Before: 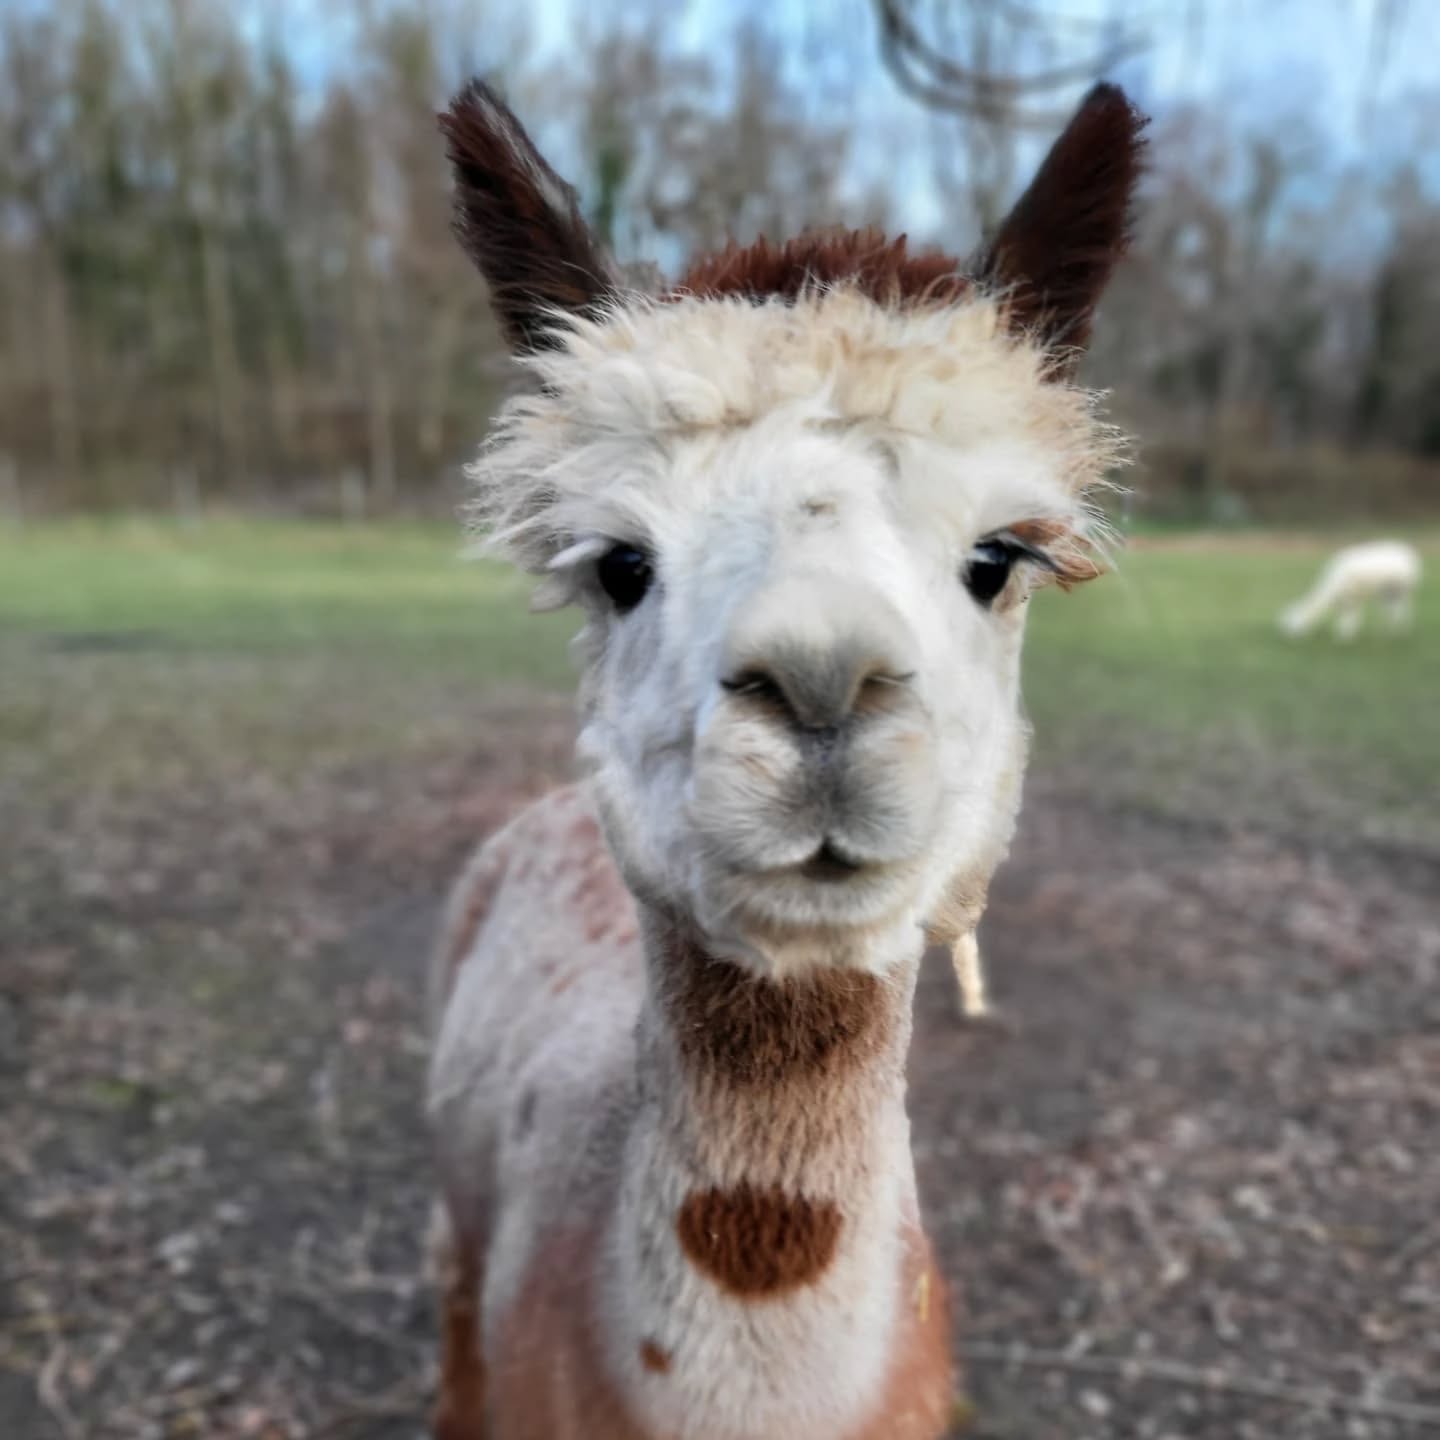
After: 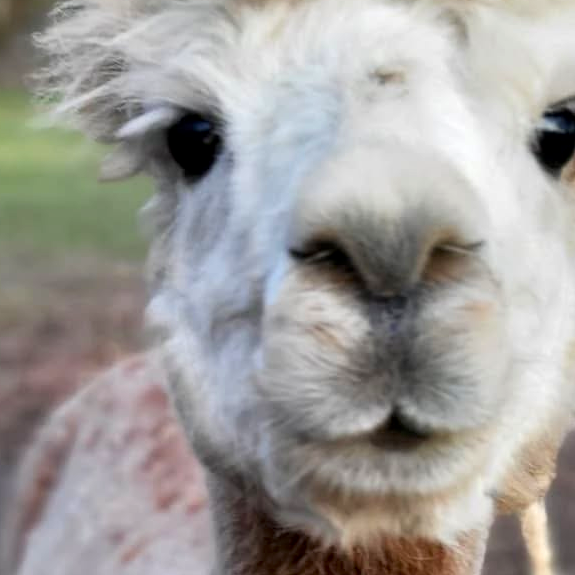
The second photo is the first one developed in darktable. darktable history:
crop: left 30%, top 30%, right 30%, bottom 30%
color correction: saturation 1.34
contrast brightness saturation: contrast 0.07
local contrast: highlights 100%, shadows 100%, detail 120%, midtone range 0.2
